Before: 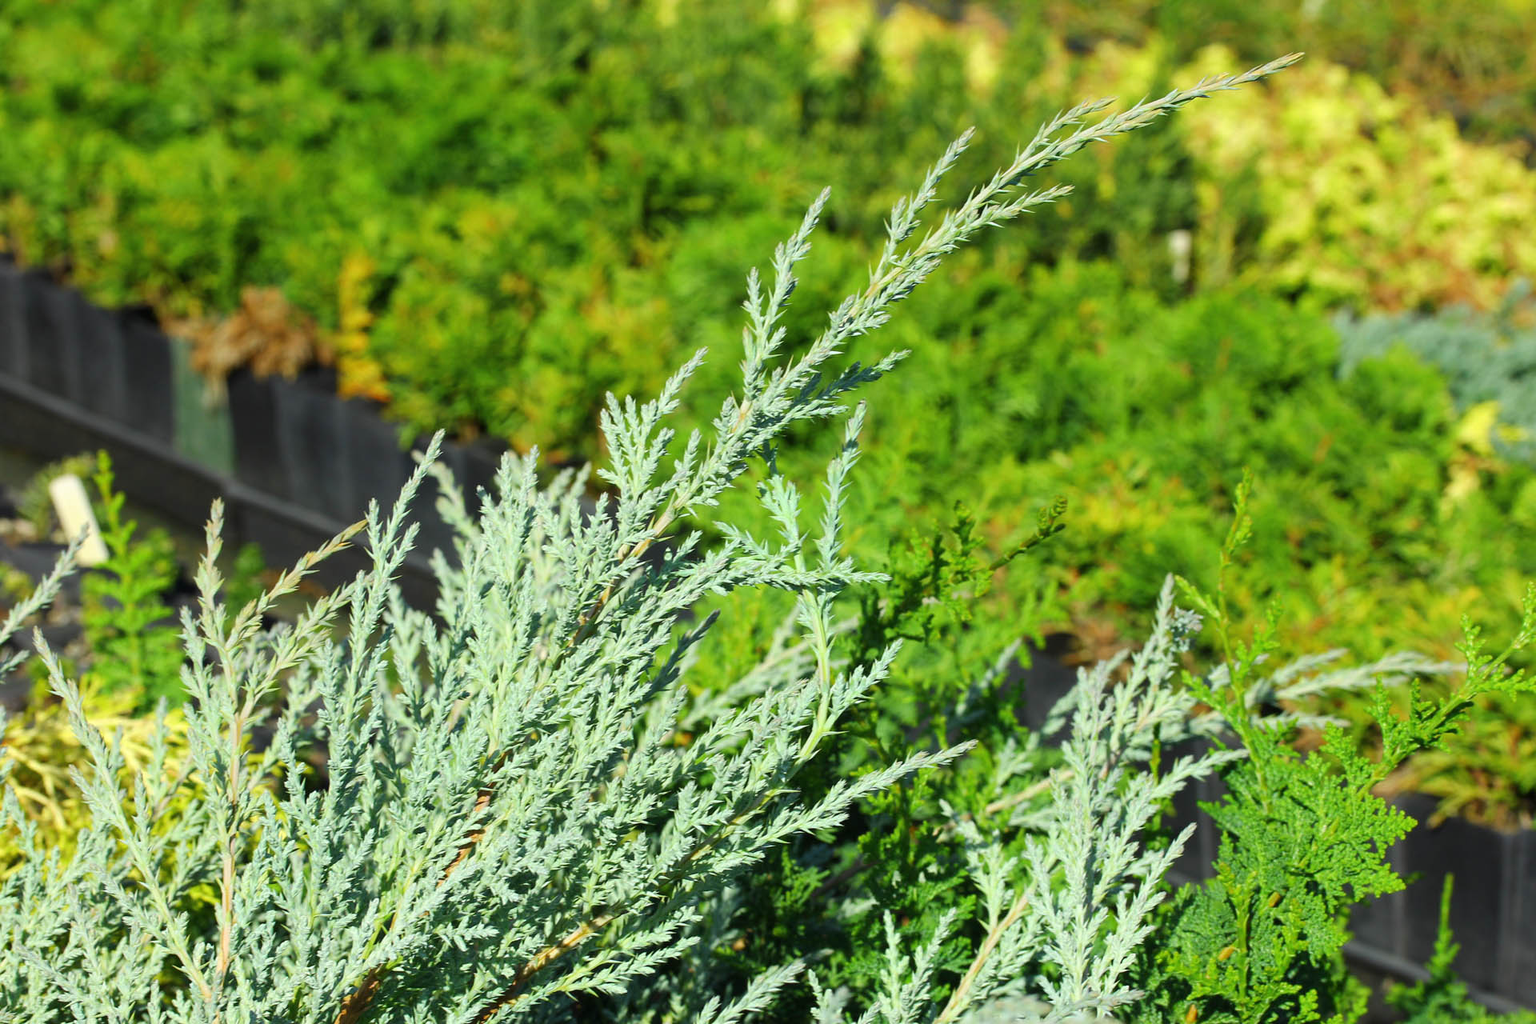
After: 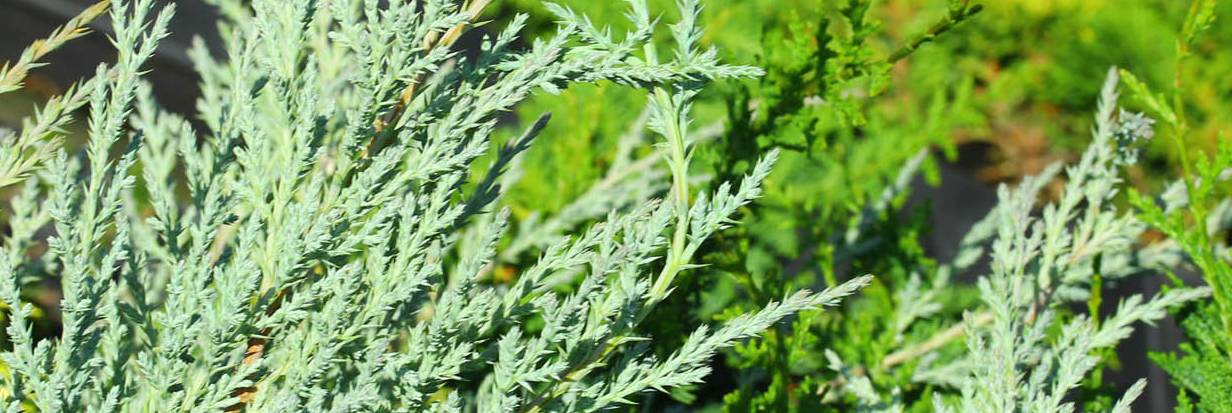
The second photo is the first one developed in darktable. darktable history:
crop: left 18.181%, top 50.819%, right 17.637%, bottom 16.884%
